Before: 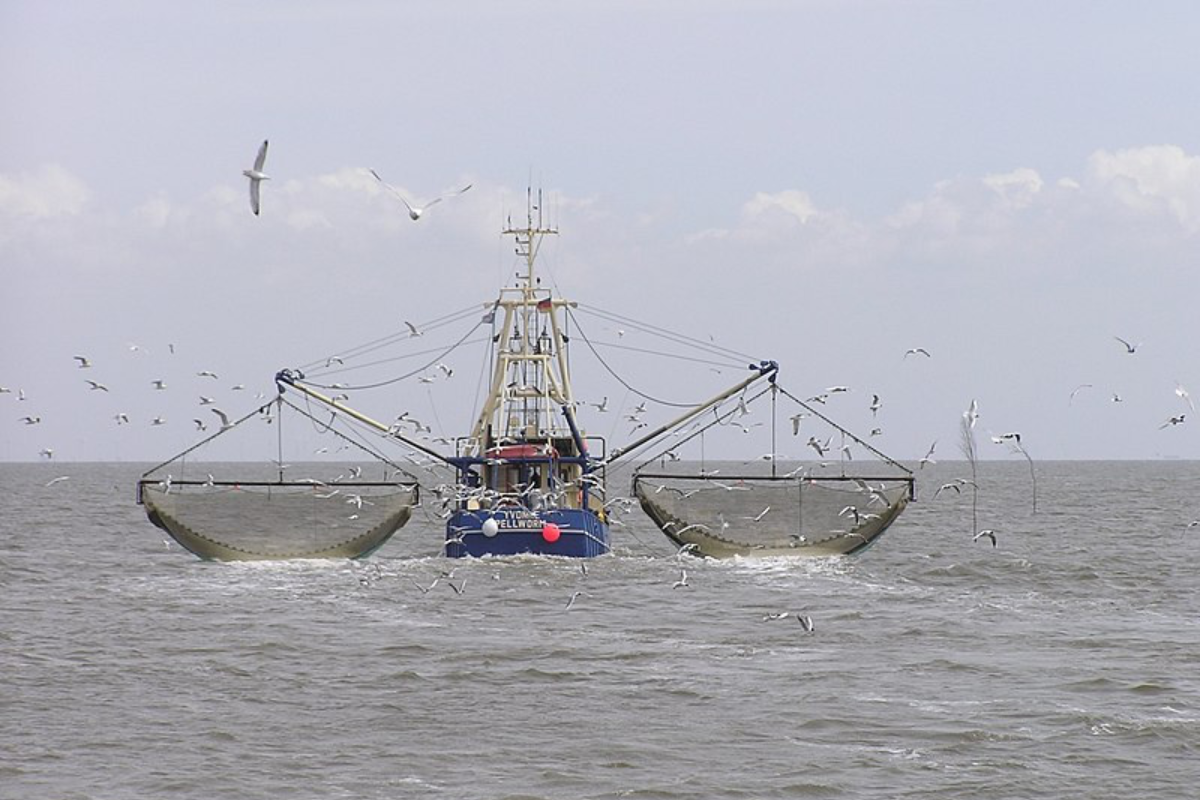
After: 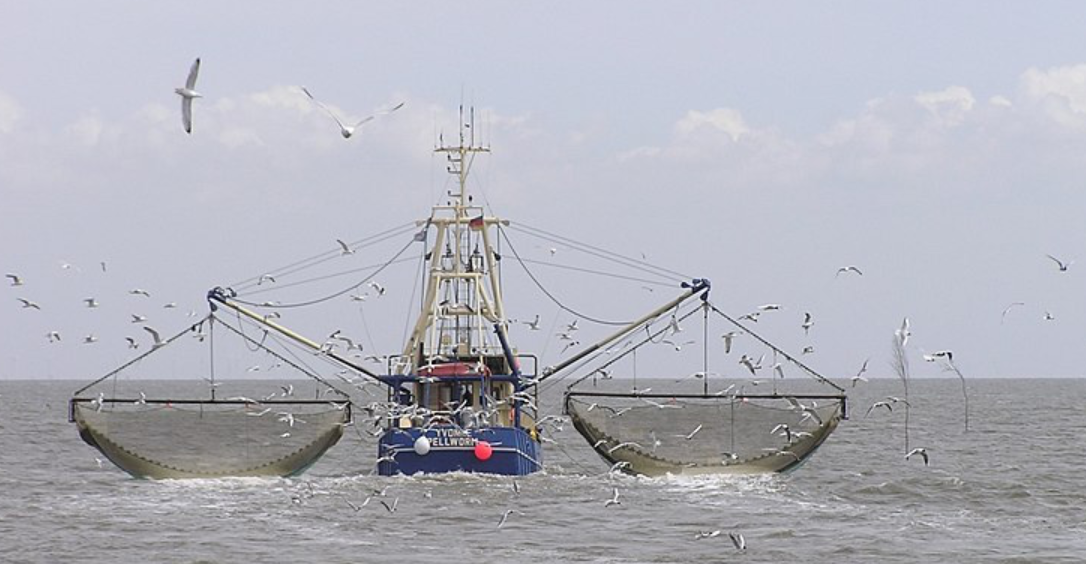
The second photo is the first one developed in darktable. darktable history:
crop: left 5.673%, top 10.357%, right 3.76%, bottom 19.132%
